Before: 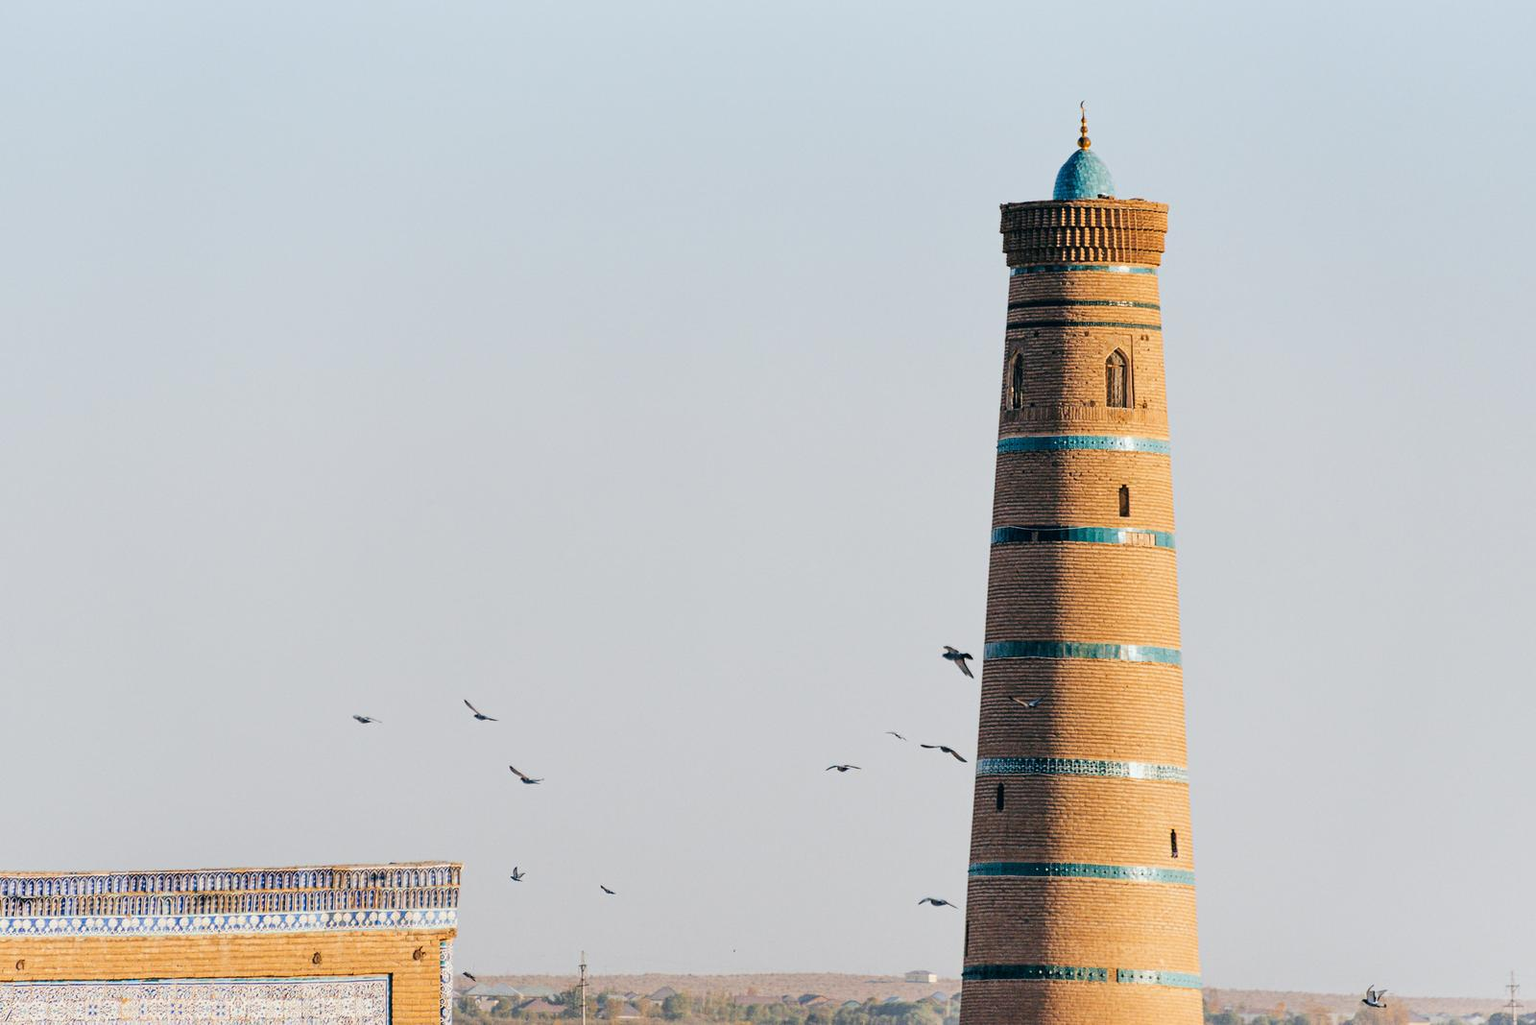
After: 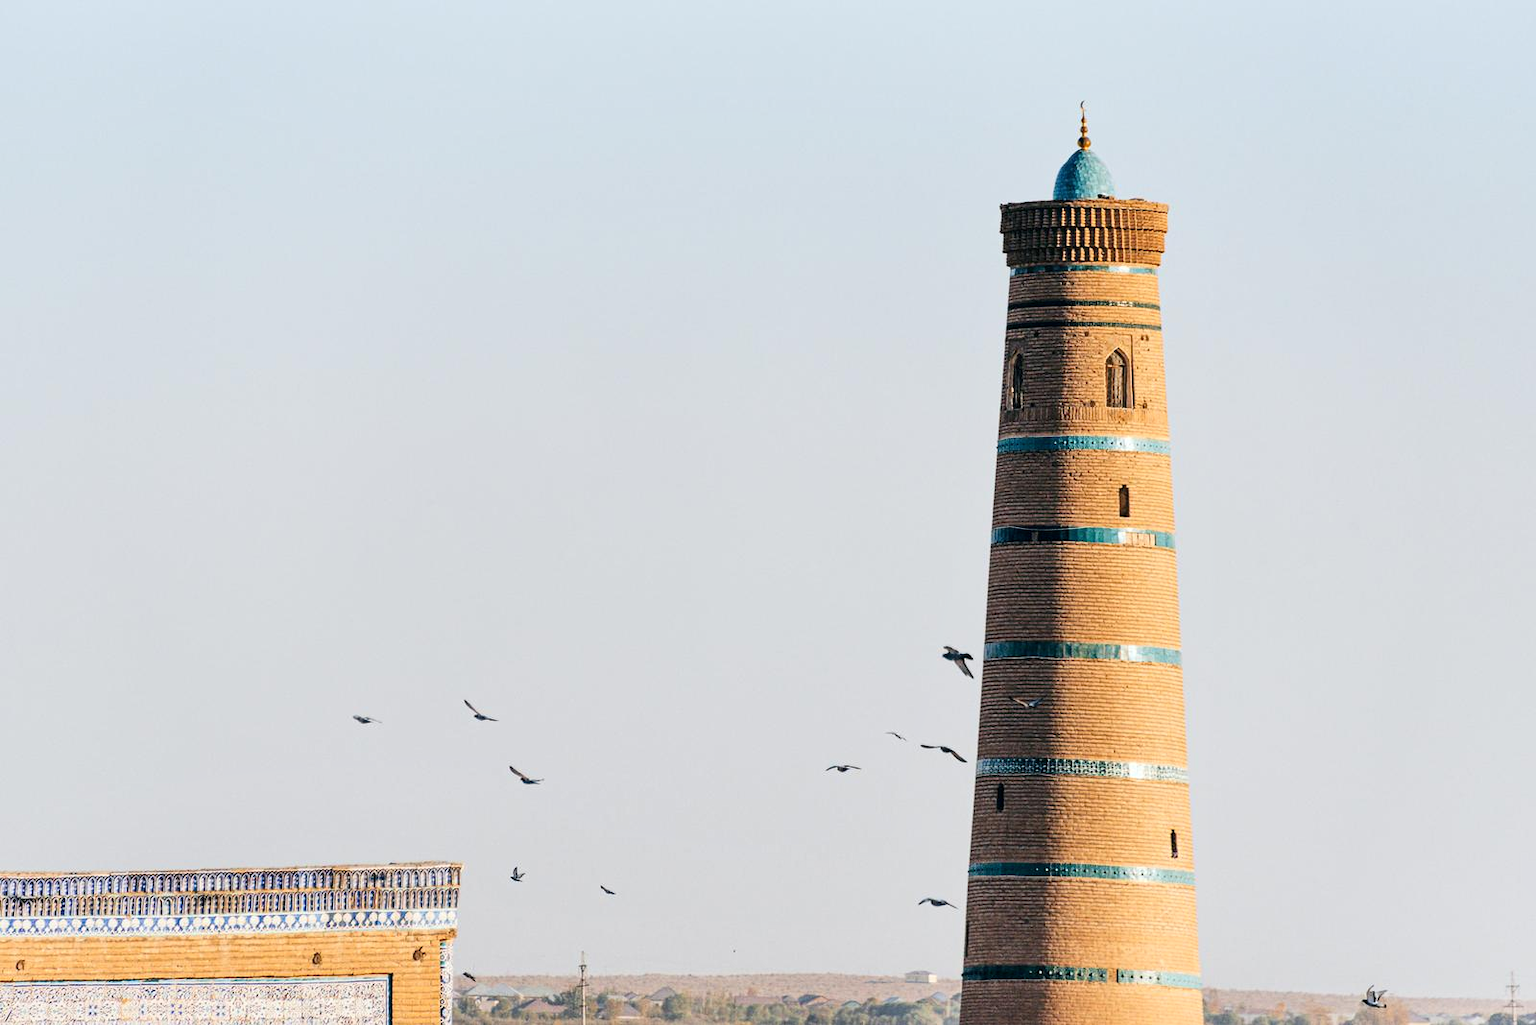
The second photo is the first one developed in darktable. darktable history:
local contrast: mode bilateral grid, contrast 19, coarseness 50, detail 120%, midtone range 0.2
contrast brightness saturation: contrast 0.151, brightness 0.051
